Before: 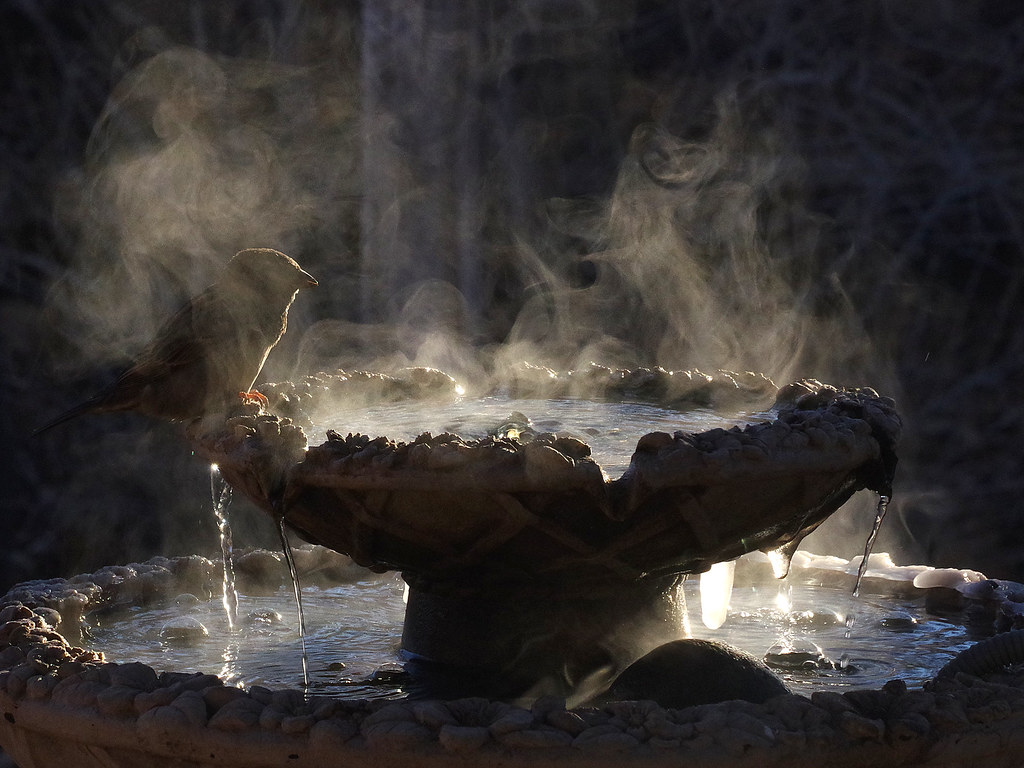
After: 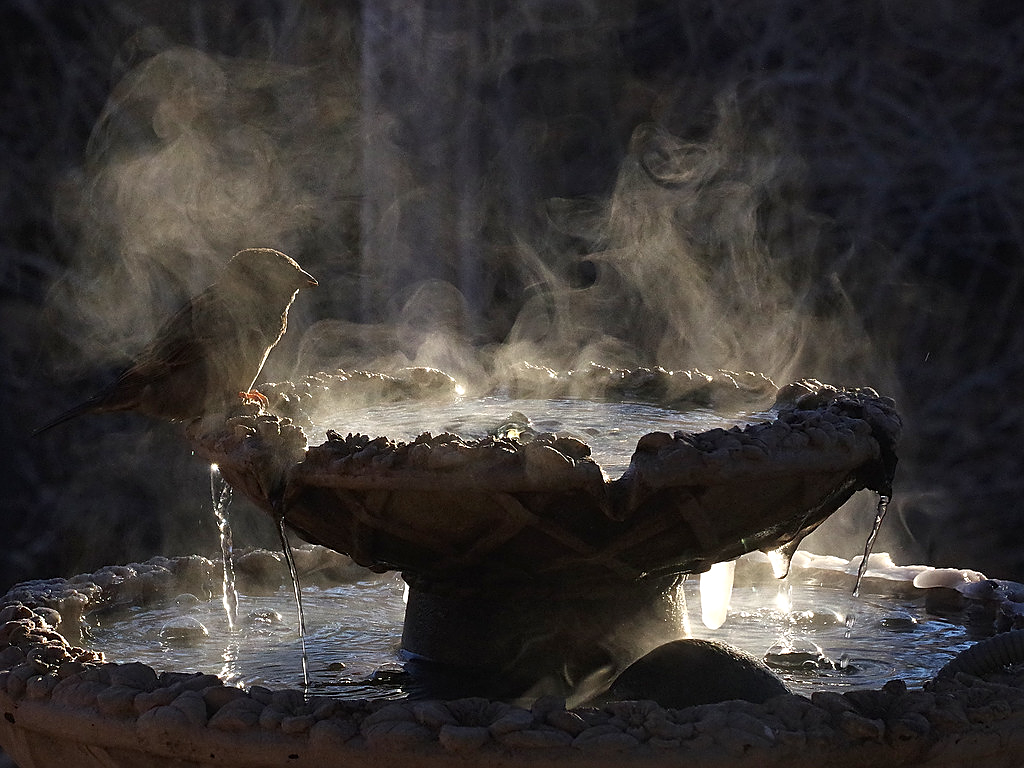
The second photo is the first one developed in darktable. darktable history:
sharpen: on, module defaults
shadows and highlights: shadows 0.663, highlights 39.96
